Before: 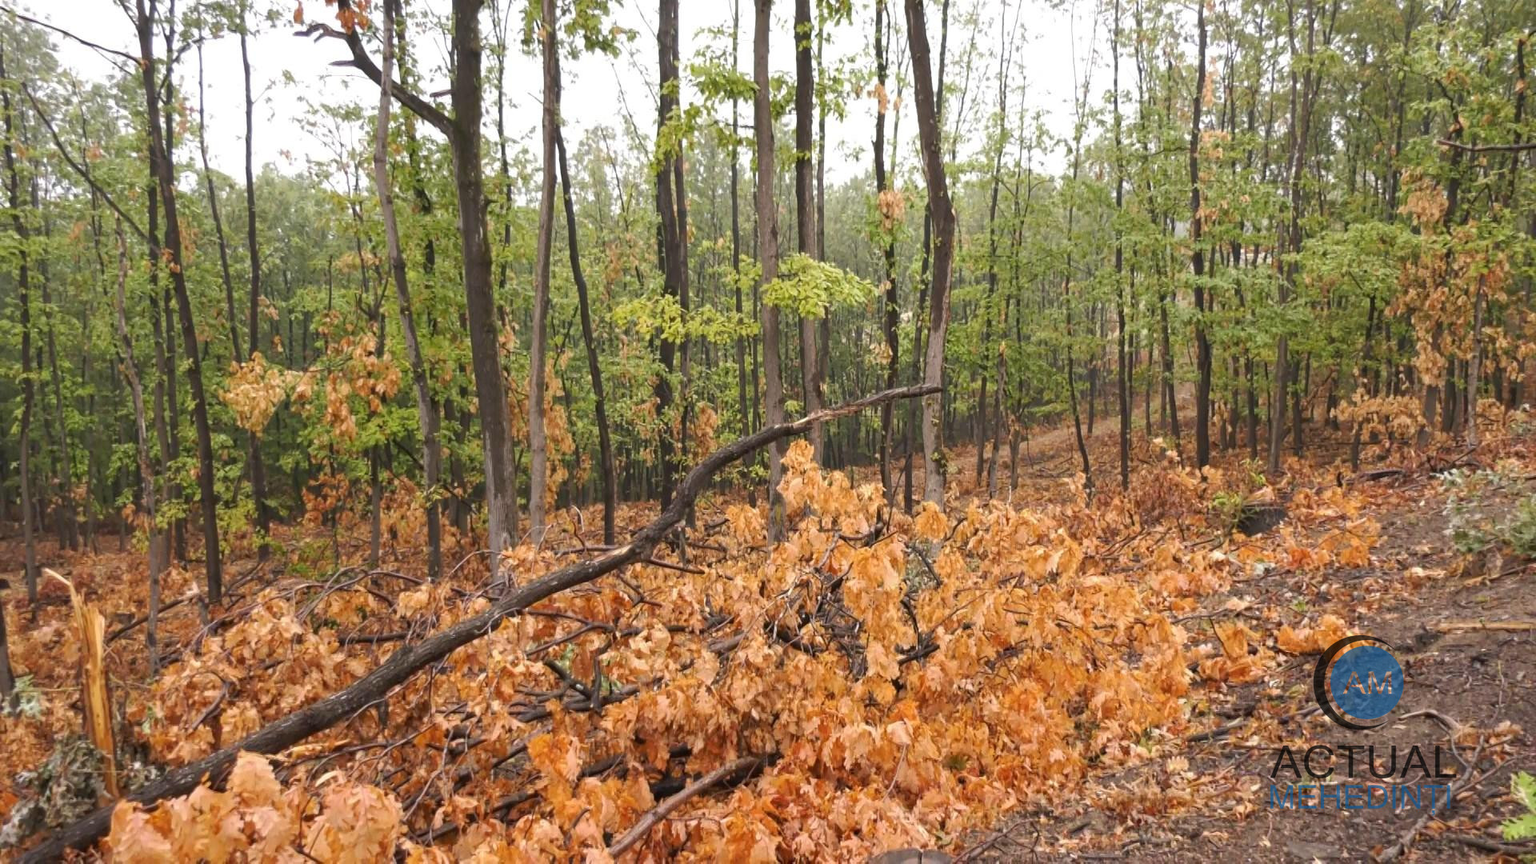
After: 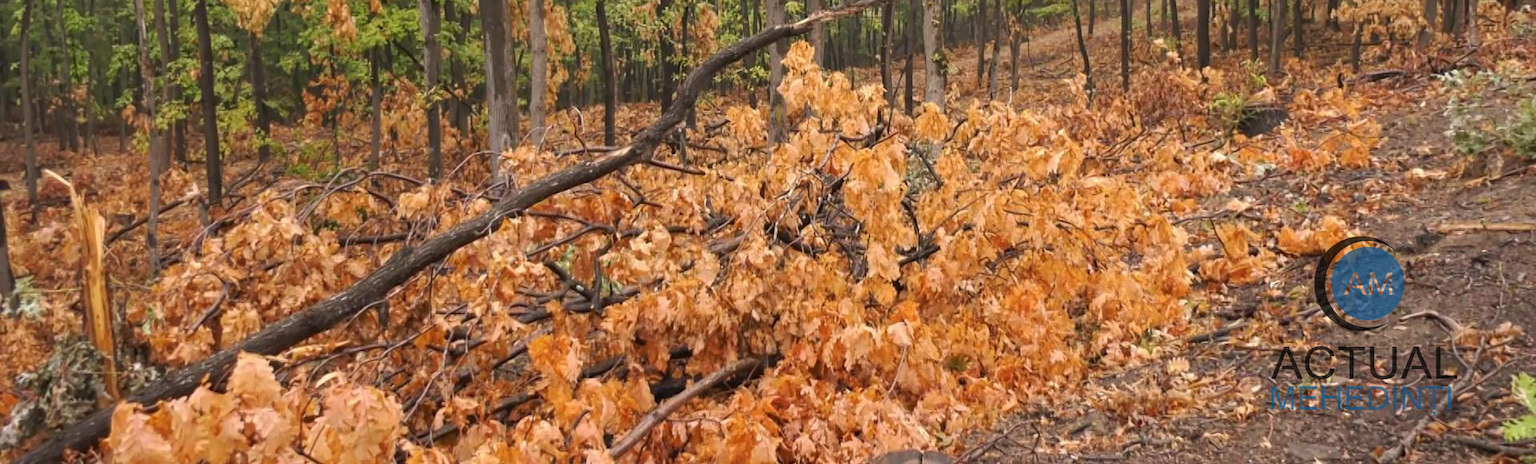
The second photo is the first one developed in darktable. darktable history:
crop and rotate: top 46.237%
white balance: red 1.009, blue 0.985
